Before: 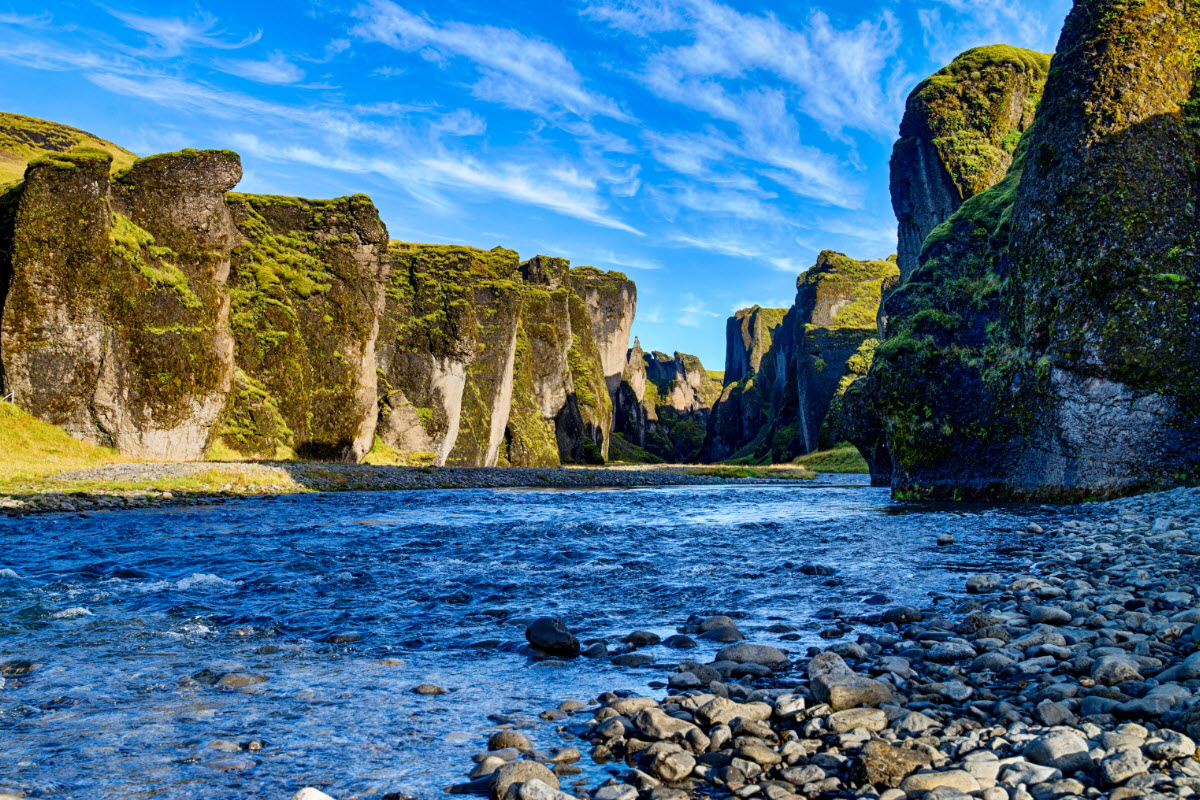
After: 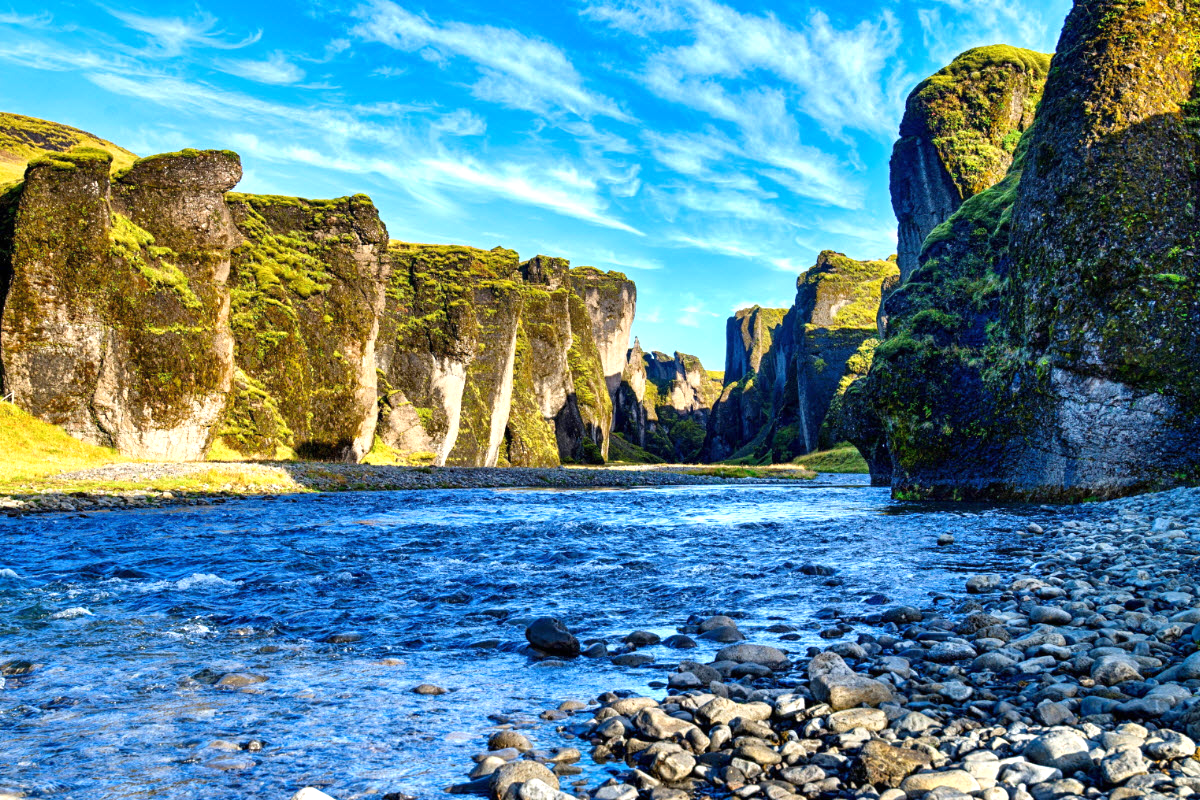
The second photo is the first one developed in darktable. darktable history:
exposure: black level correction 0, exposure 0.701 EV, compensate exposure bias true, compensate highlight preservation false
